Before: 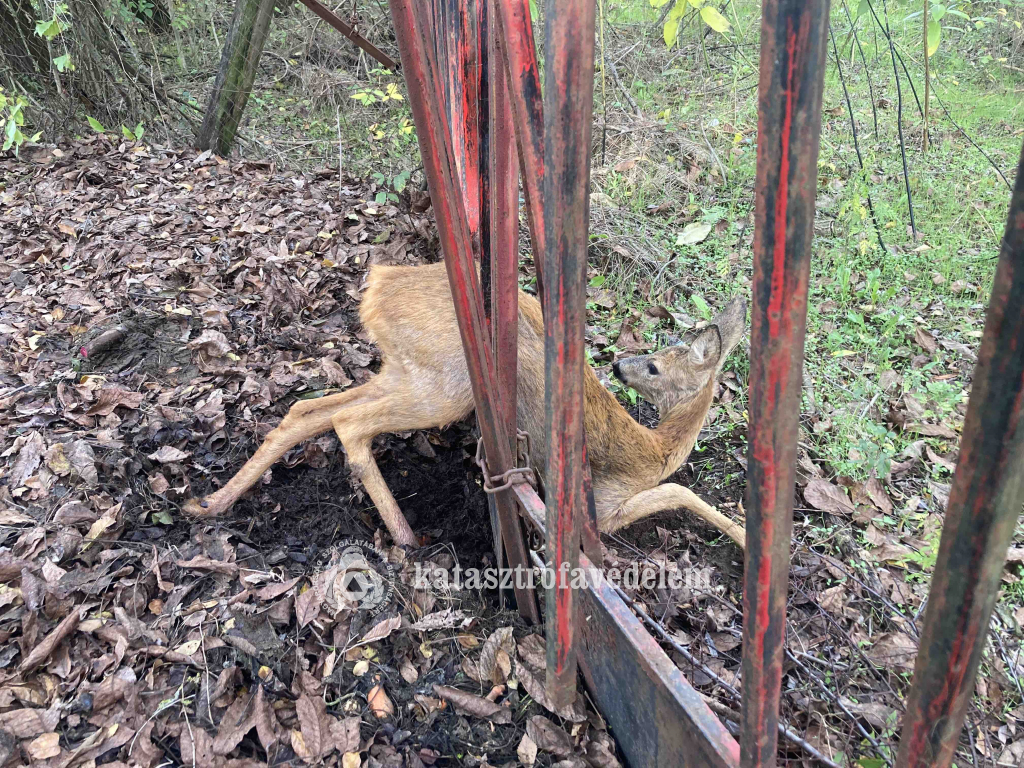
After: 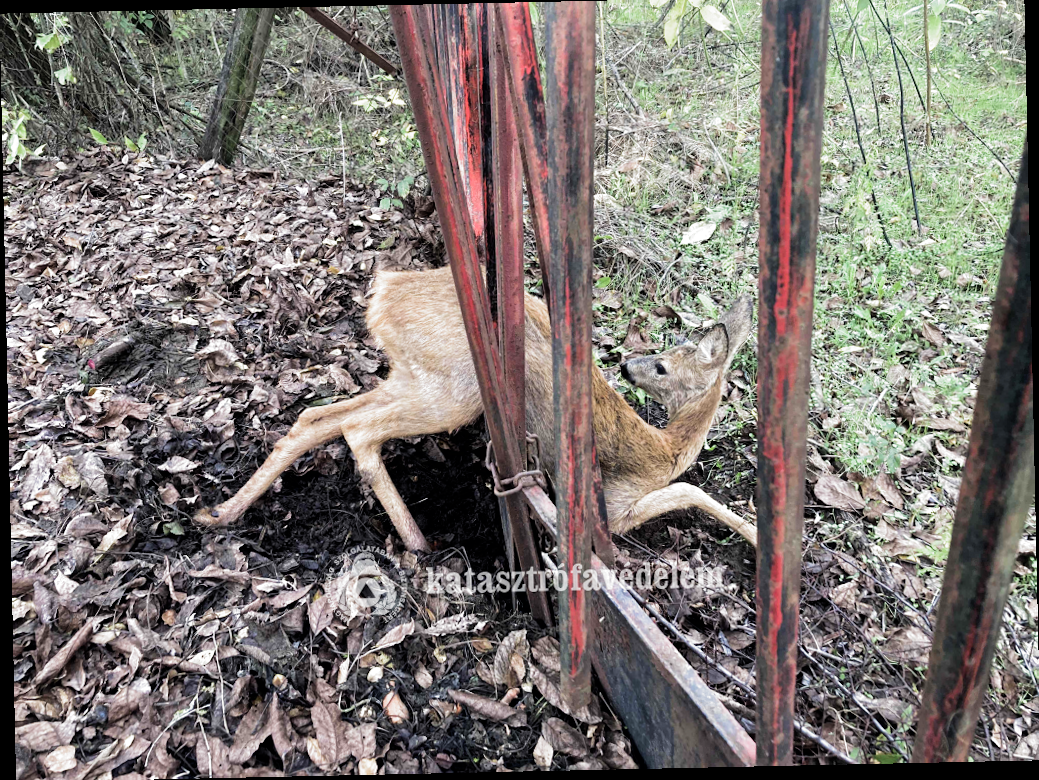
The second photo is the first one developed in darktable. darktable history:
rotate and perspective: rotation -1.24°, automatic cropping off
crop: top 1.049%, right 0.001%
filmic rgb: black relative exposure -8.2 EV, white relative exposure 2.2 EV, threshold 3 EV, hardness 7.11, latitude 75%, contrast 1.325, highlights saturation mix -2%, shadows ↔ highlights balance 30%, preserve chrominance RGB euclidean norm, color science v5 (2021), contrast in shadows safe, contrast in highlights safe, enable highlight reconstruction true
